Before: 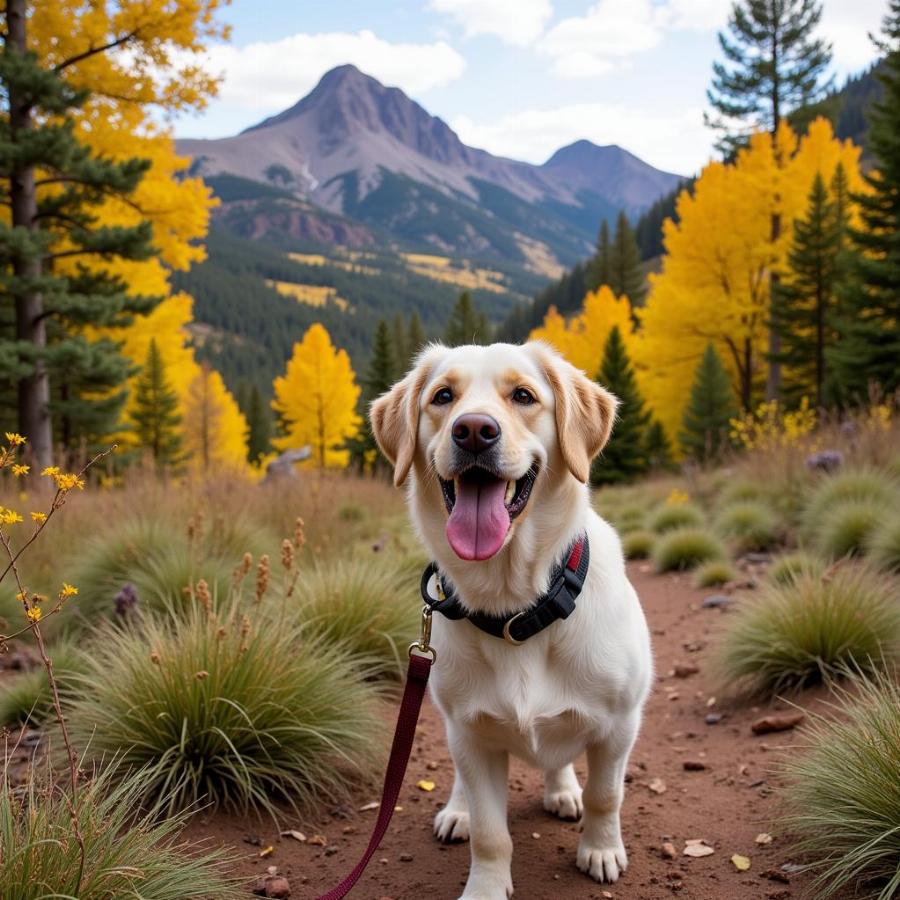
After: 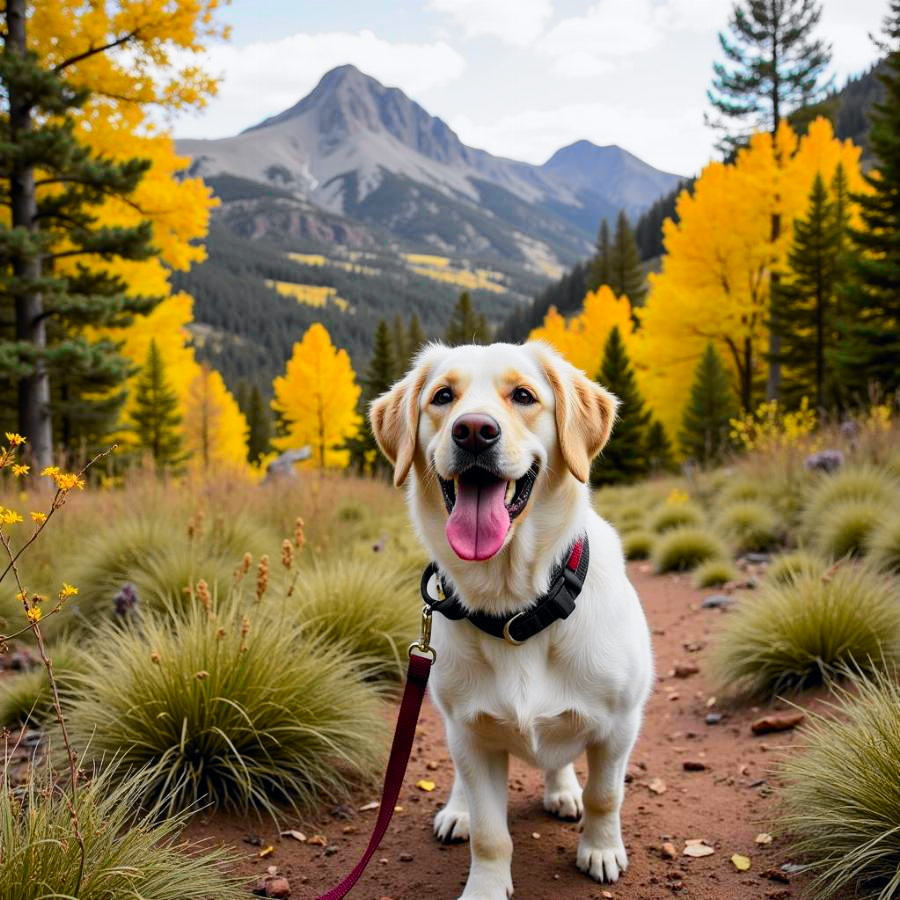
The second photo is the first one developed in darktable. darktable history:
tone curve: curves: ch0 [(0, 0) (0.071, 0.047) (0.266, 0.26) (0.483, 0.554) (0.753, 0.811) (1, 0.983)]; ch1 [(0, 0) (0.346, 0.307) (0.408, 0.369) (0.463, 0.443) (0.482, 0.493) (0.502, 0.5) (0.517, 0.502) (0.55, 0.548) (0.597, 0.624) (0.651, 0.698) (1, 1)]; ch2 [(0, 0) (0.346, 0.34) (0.434, 0.46) (0.485, 0.494) (0.5, 0.494) (0.517, 0.506) (0.535, 0.529) (0.583, 0.611) (0.625, 0.666) (1, 1)], color space Lab, independent channels, preserve colors none
